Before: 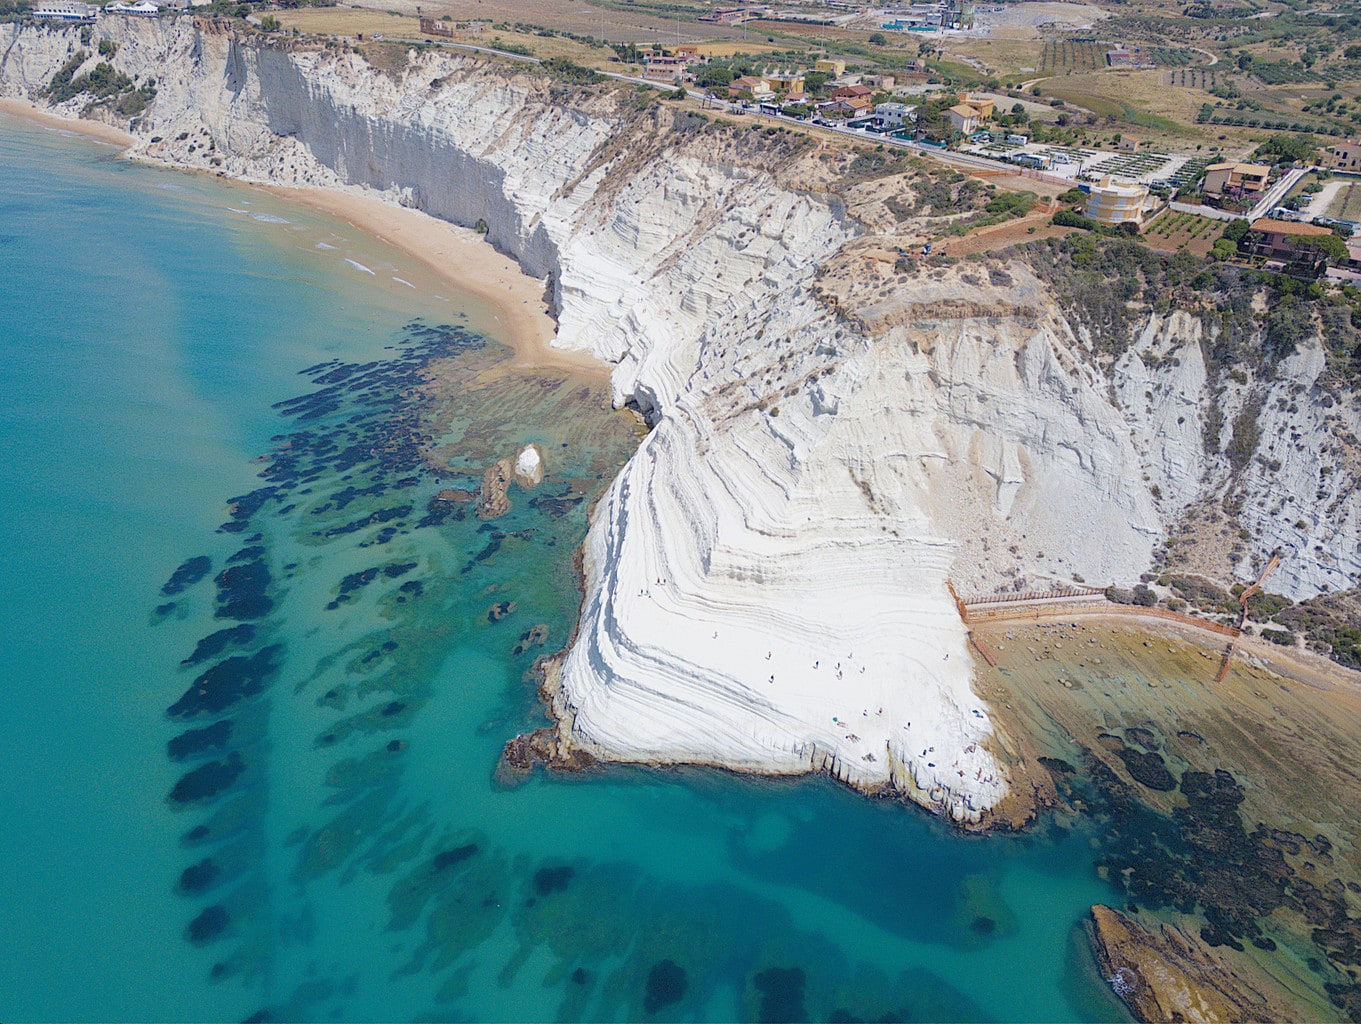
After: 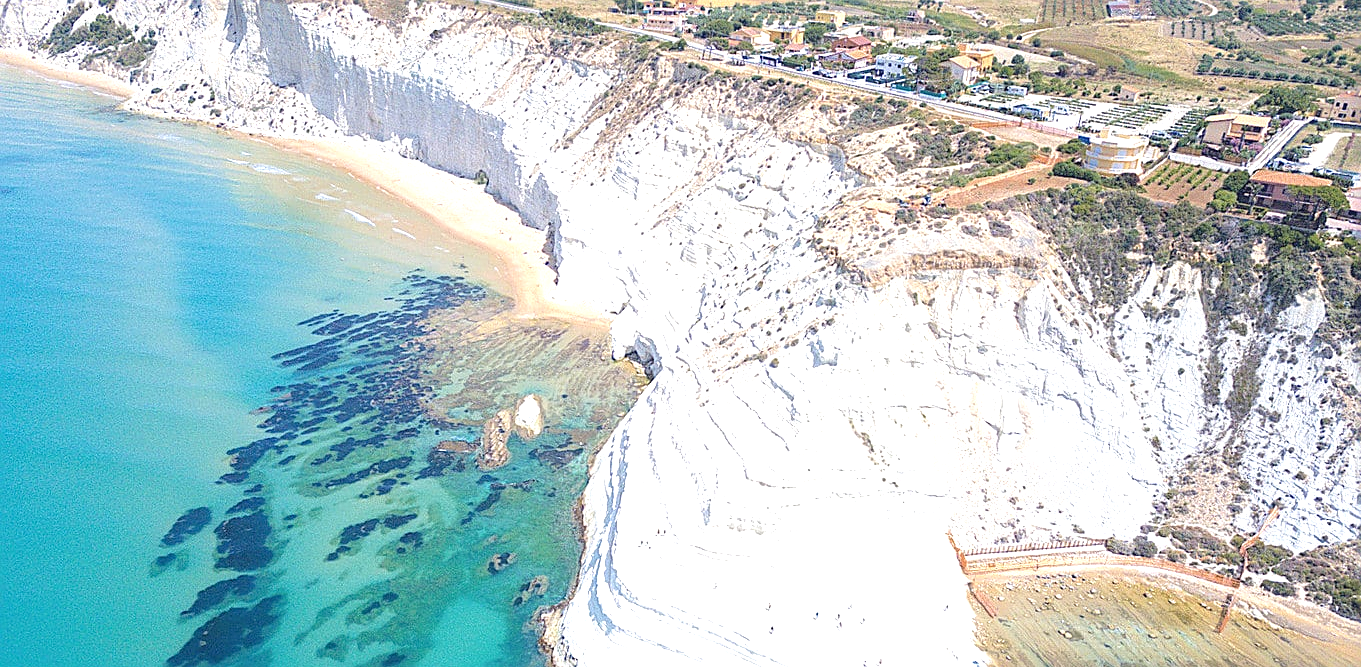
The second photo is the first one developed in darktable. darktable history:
sharpen: on, module defaults
exposure: black level correction 0, exposure 1.105 EV, compensate highlight preservation false
local contrast: detail 110%
crop and rotate: top 4.847%, bottom 29.945%
